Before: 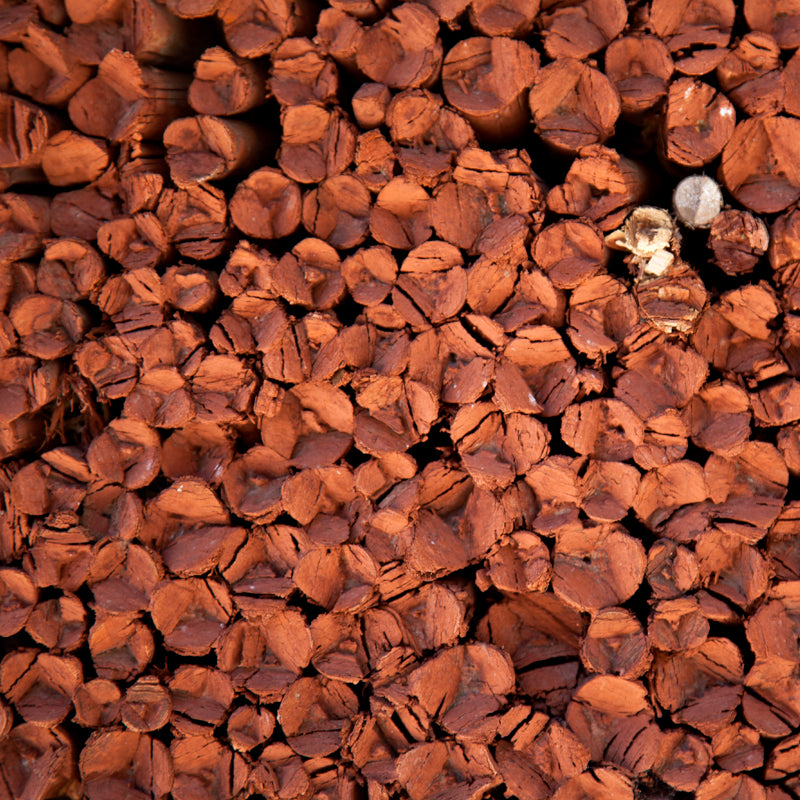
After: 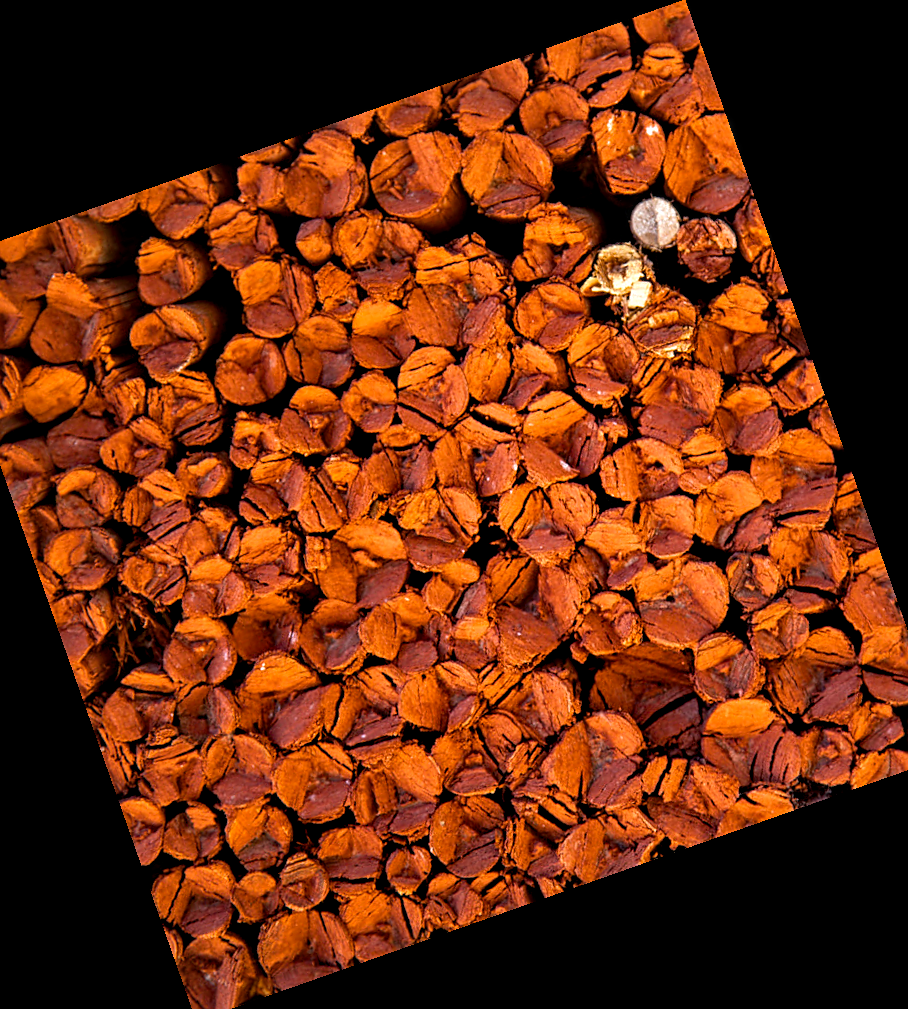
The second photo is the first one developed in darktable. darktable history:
white balance: emerald 1
crop and rotate: angle 19.43°, left 6.812%, right 4.125%, bottom 1.087%
color balance rgb: linear chroma grading › global chroma 15%, perceptual saturation grading › global saturation 30%
exposure: compensate highlight preservation false
sharpen: on, module defaults
shadows and highlights: shadows 12, white point adjustment 1.2, highlights -0.36, soften with gaussian
local contrast: highlights 59%, detail 145%
